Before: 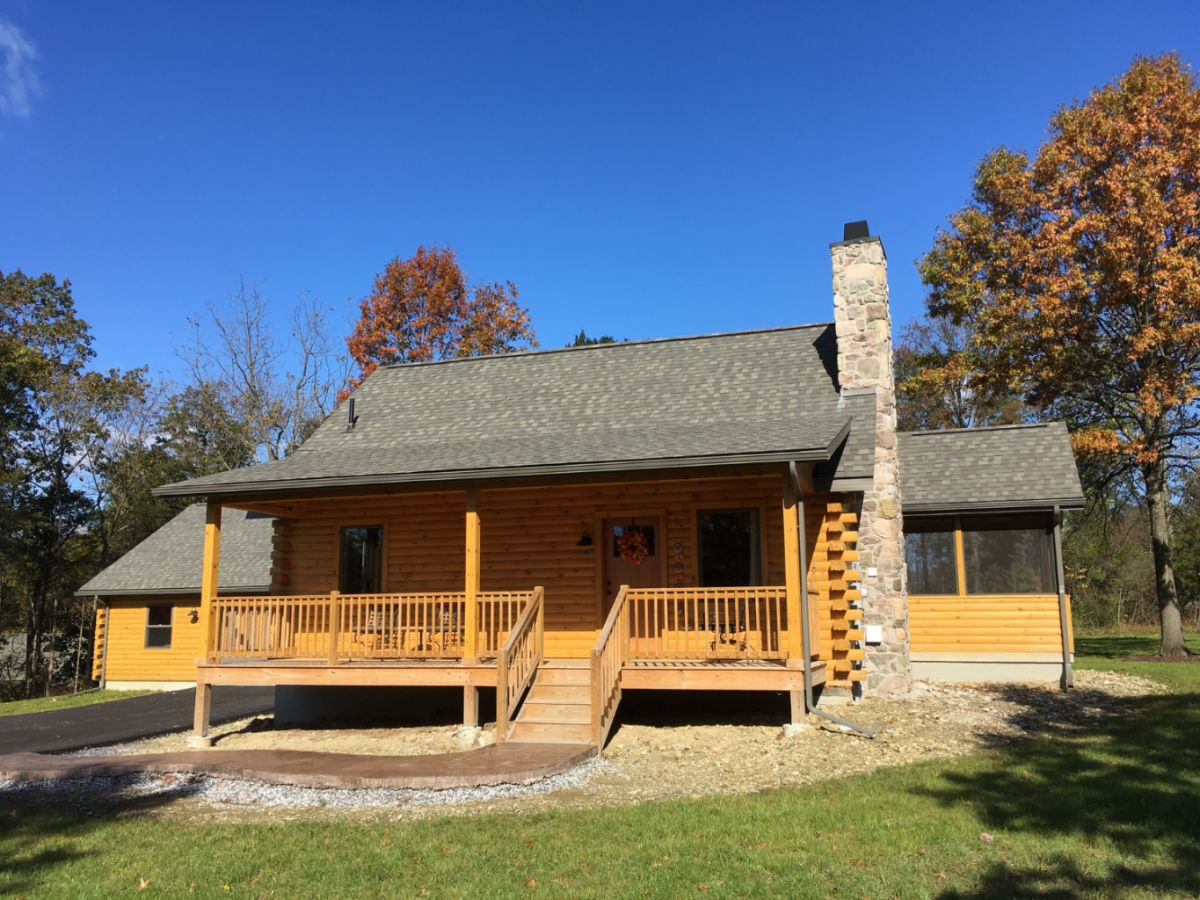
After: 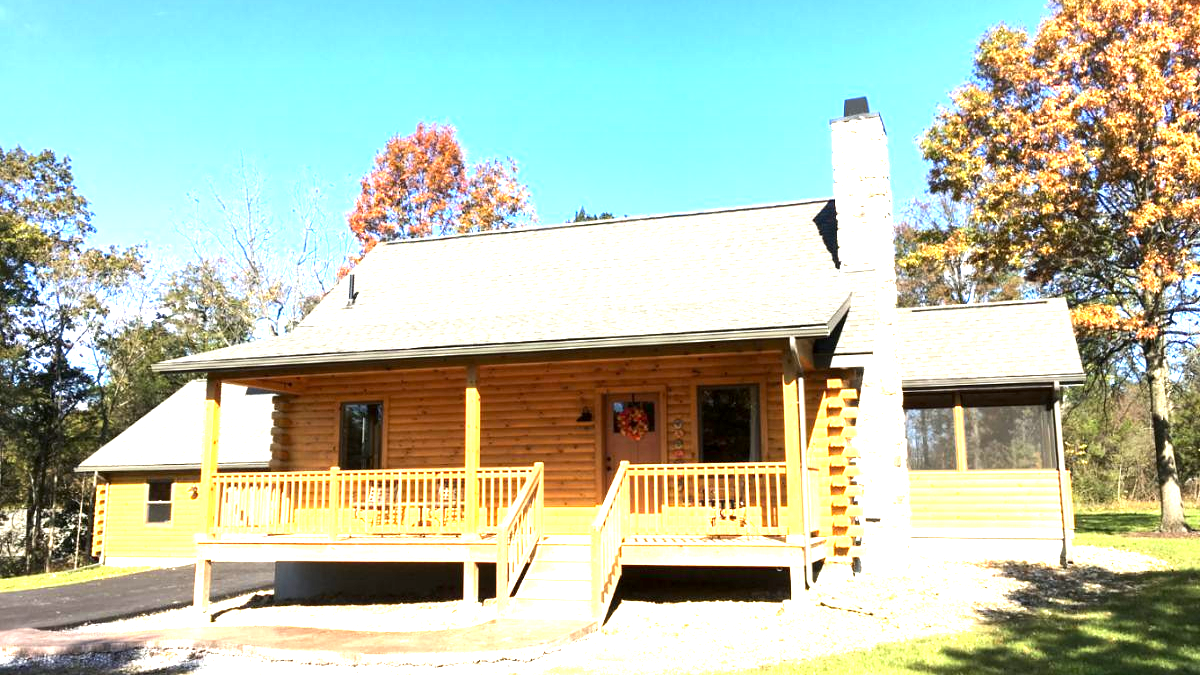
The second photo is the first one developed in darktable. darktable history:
exposure: black level correction 0.001, exposure 1.853 EV, compensate exposure bias true, compensate highlight preservation false
tone equalizer: -8 EV -0.396 EV, -7 EV -0.415 EV, -6 EV -0.35 EV, -5 EV -0.203 EV, -3 EV 0.214 EV, -2 EV 0.356 EV, -1 EV 0.412 EV, +0 EV 0.432 EV, edges refinement/feathering 500, mask exposure compensation -1.57 EV, preserve details no
crop: top 13.809%, bottom 11.099%
